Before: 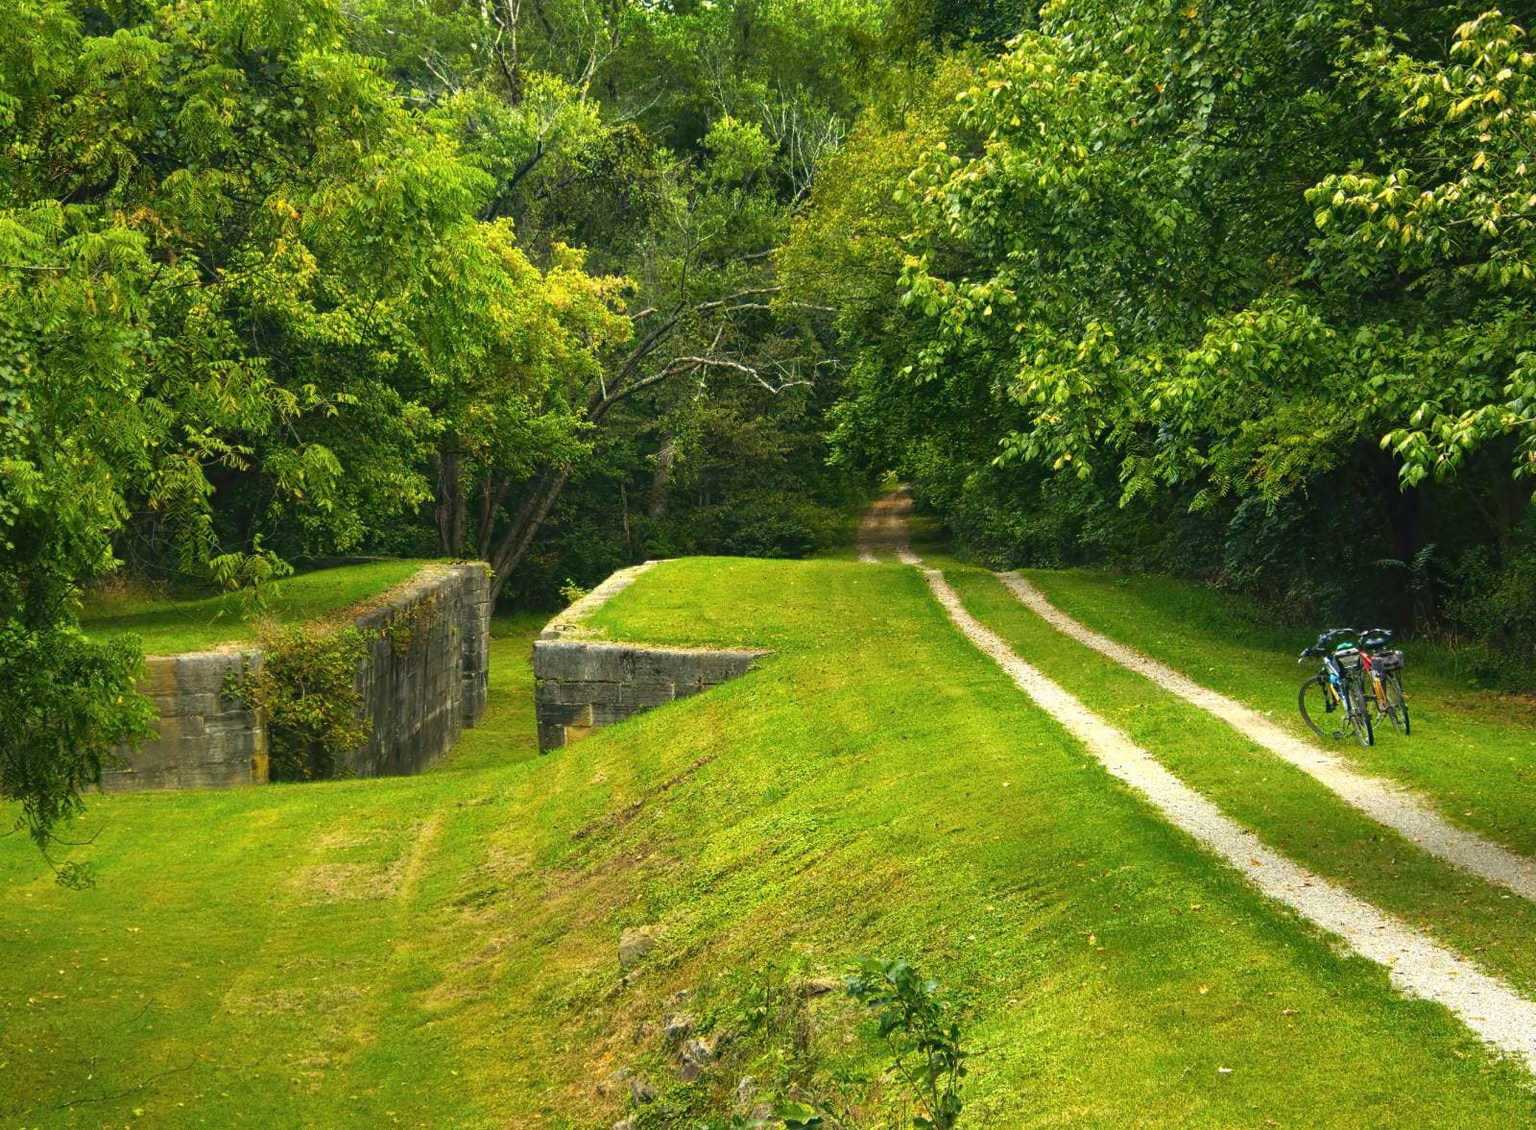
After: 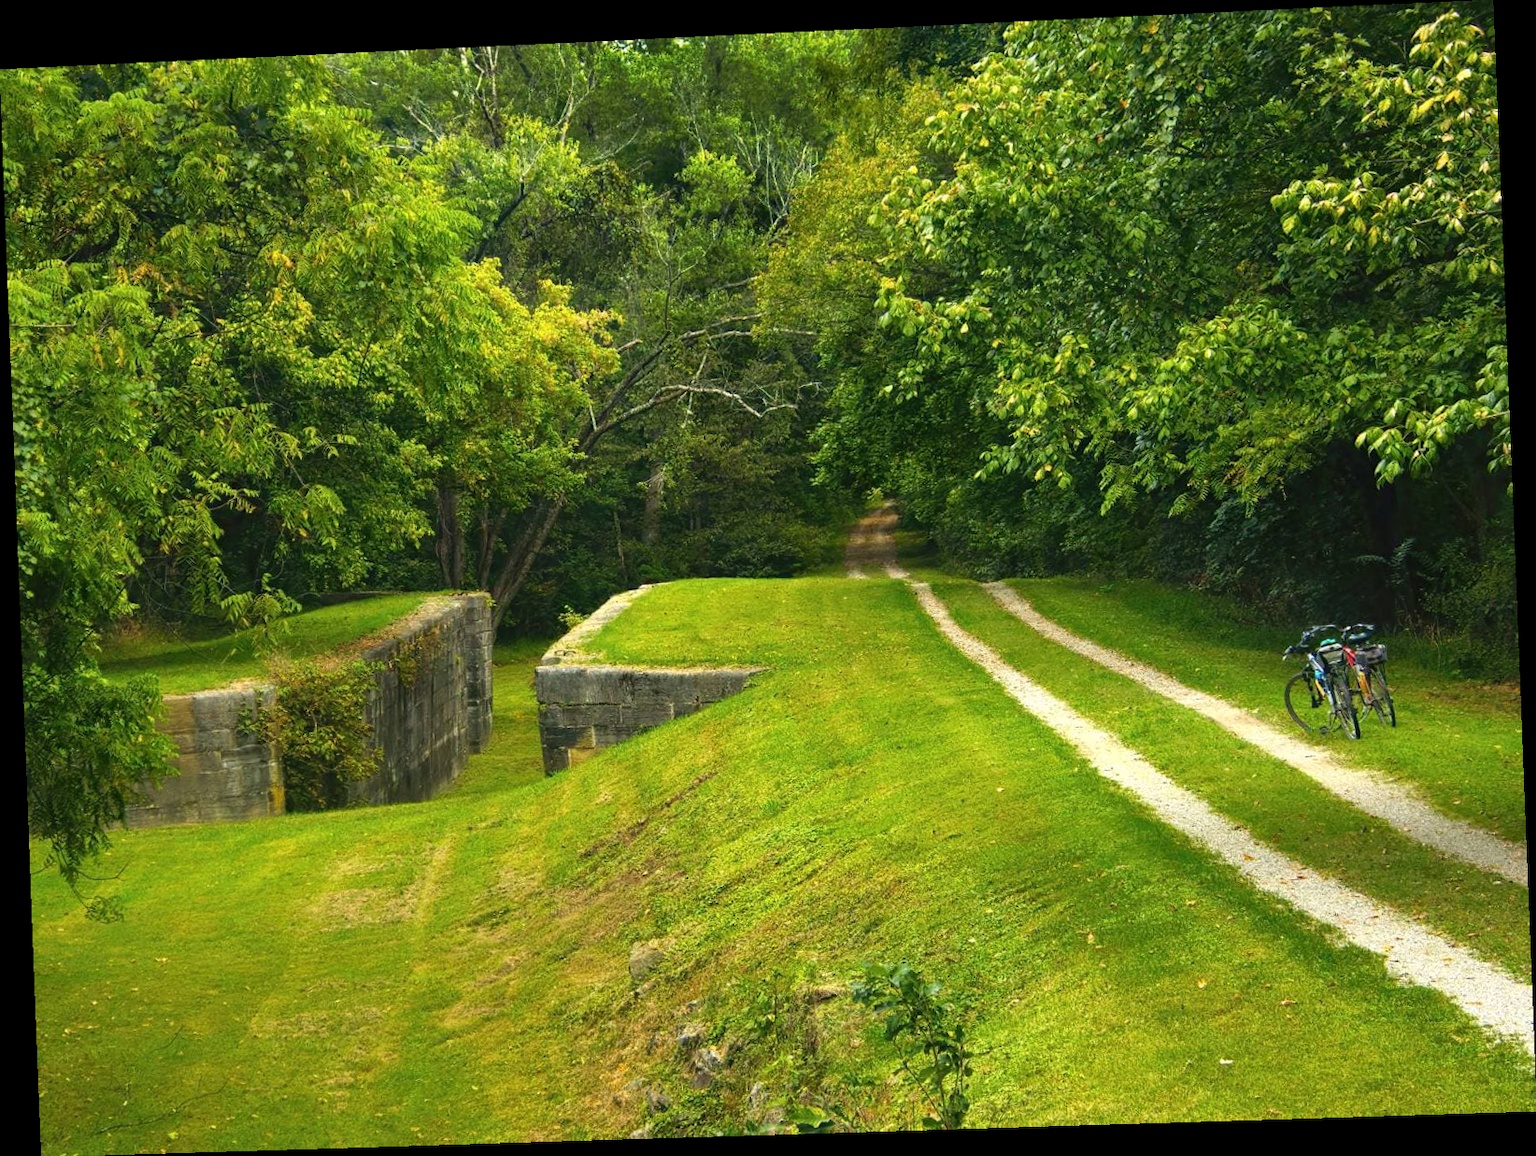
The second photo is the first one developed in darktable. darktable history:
rotate and perspective: rotation -2.22°, lens shift (horizontal) -0.022, automatic cropping off
tone equalizer: -8 EV -0.55 EV
